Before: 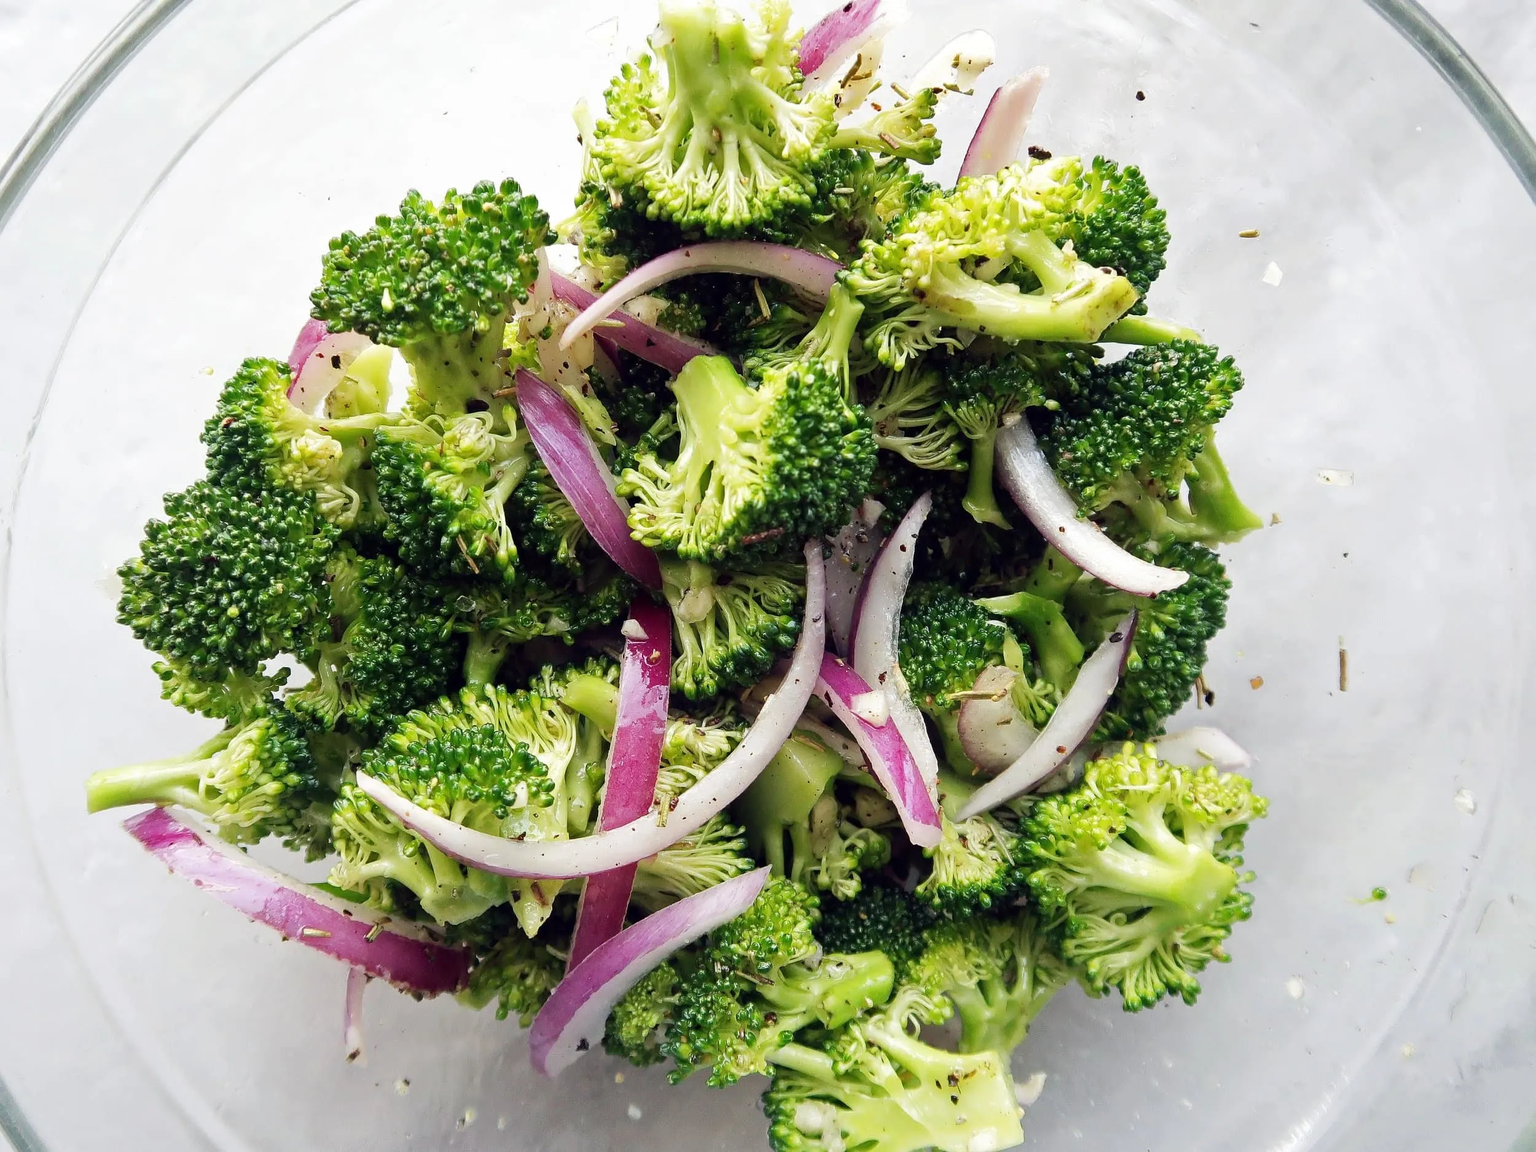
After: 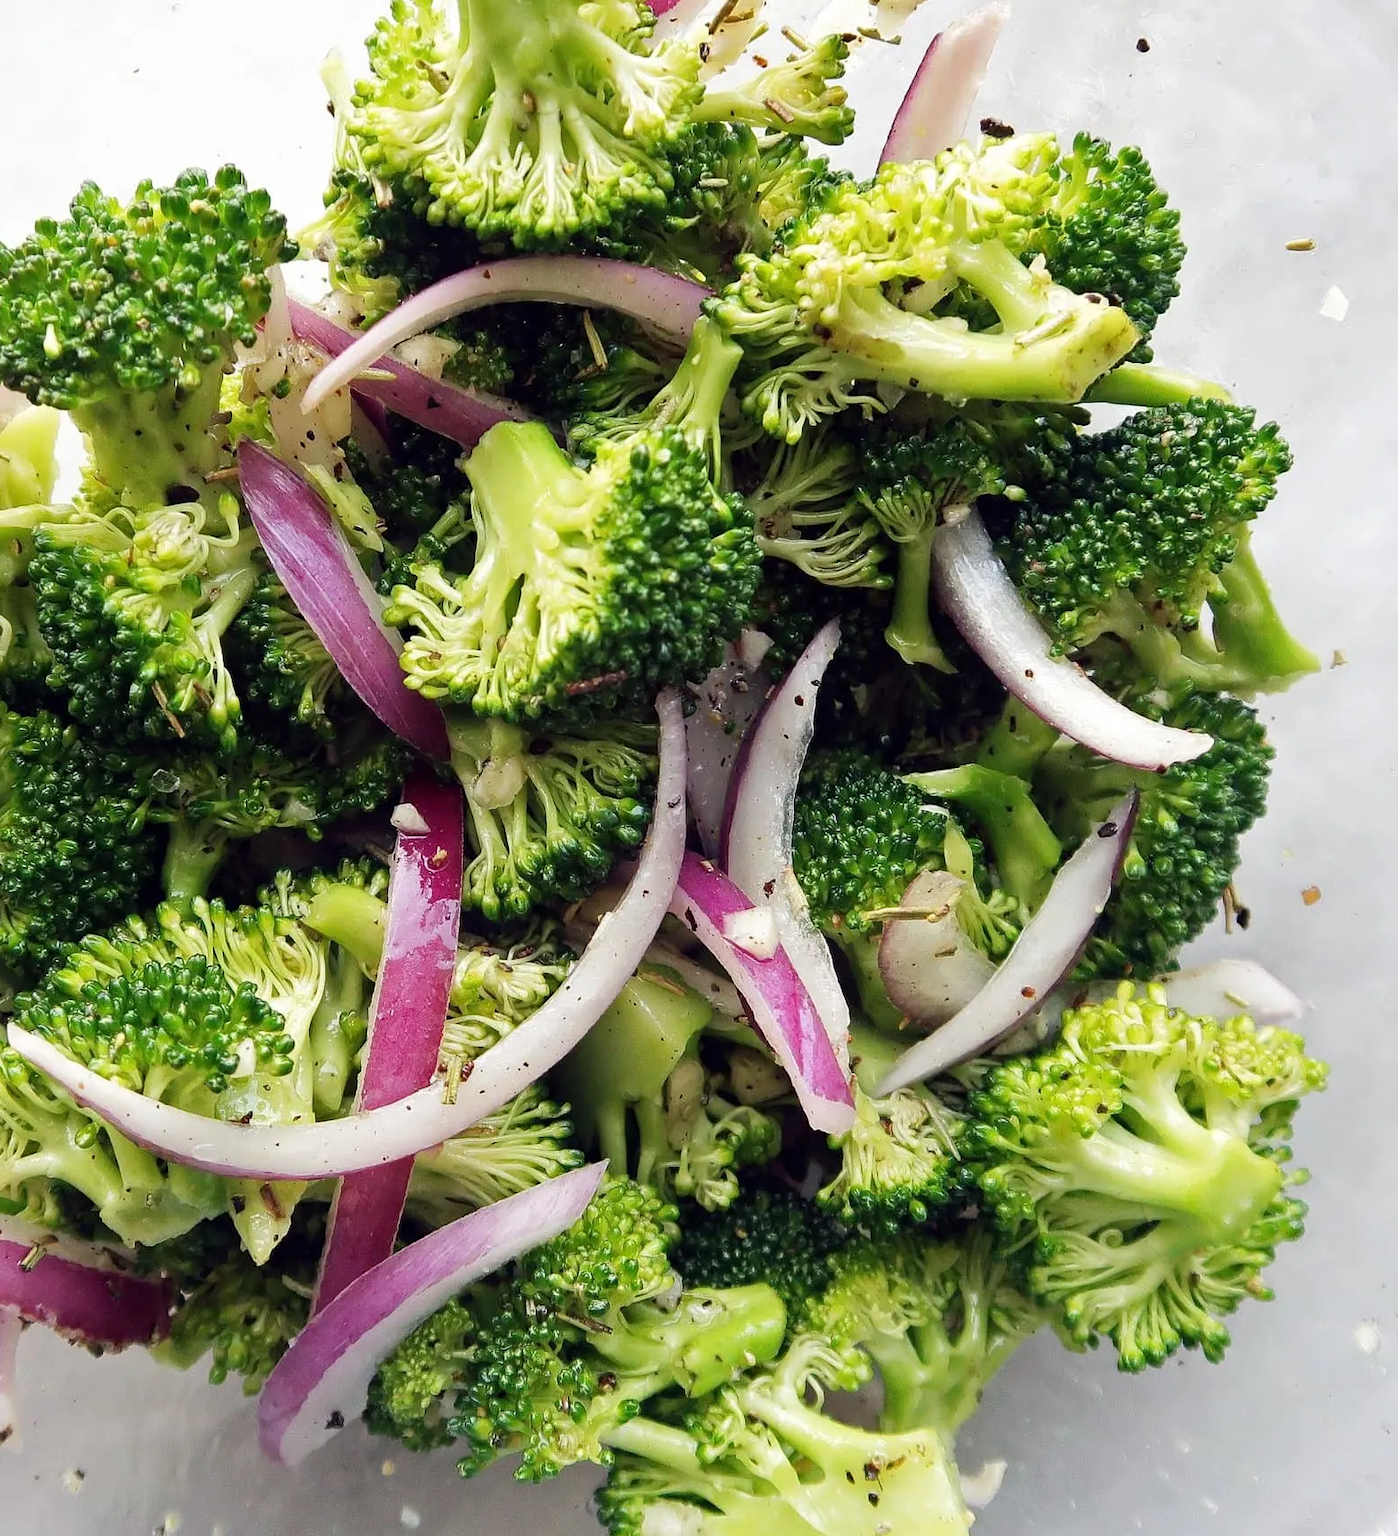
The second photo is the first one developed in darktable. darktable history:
crop and rotate: left 22.905%, top 5.63%, right 14.186%, bottom 2.296%
